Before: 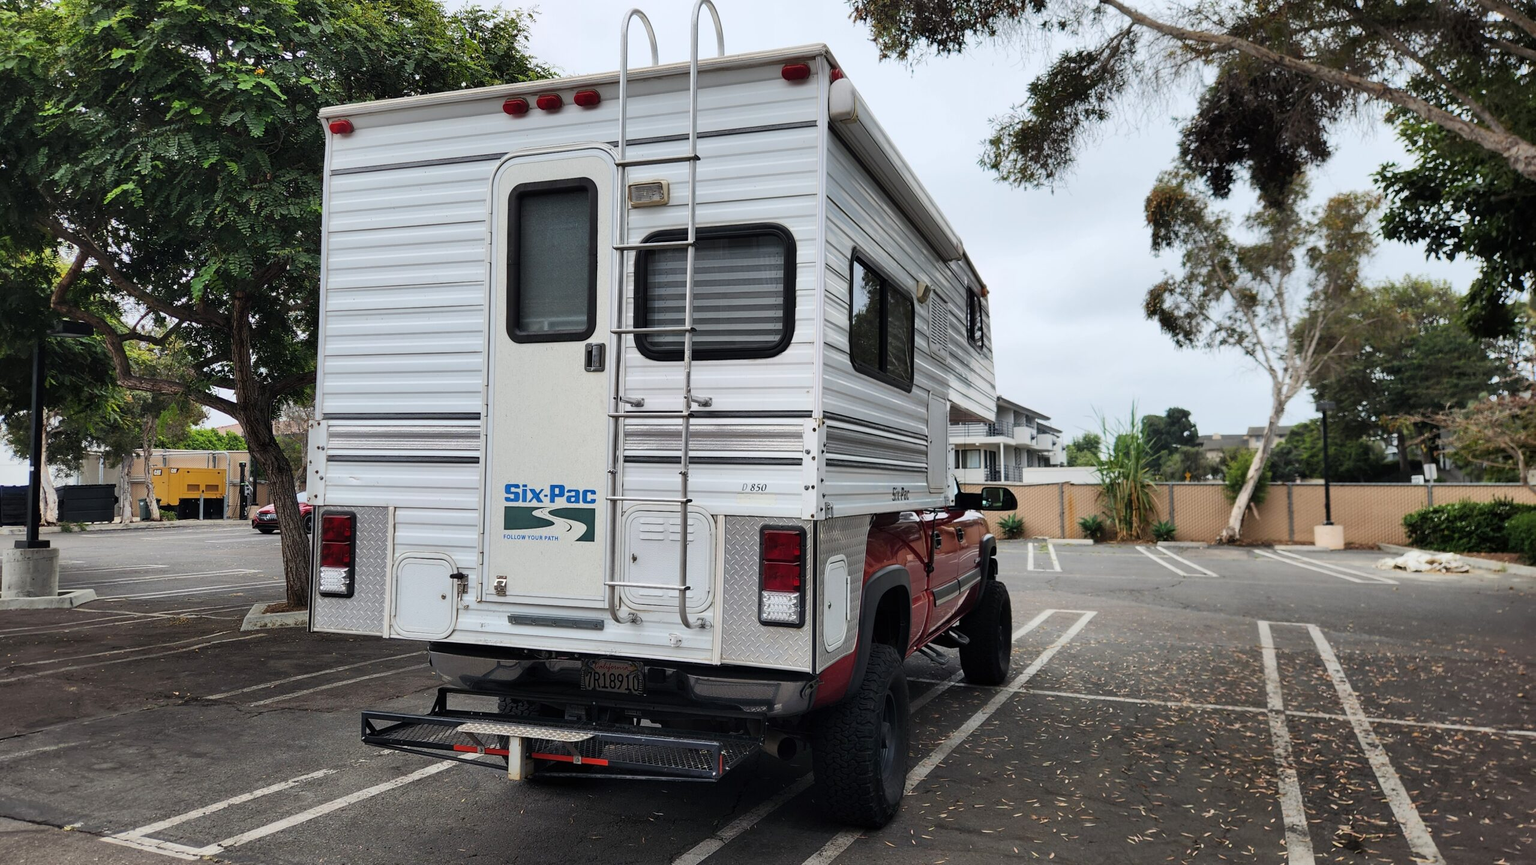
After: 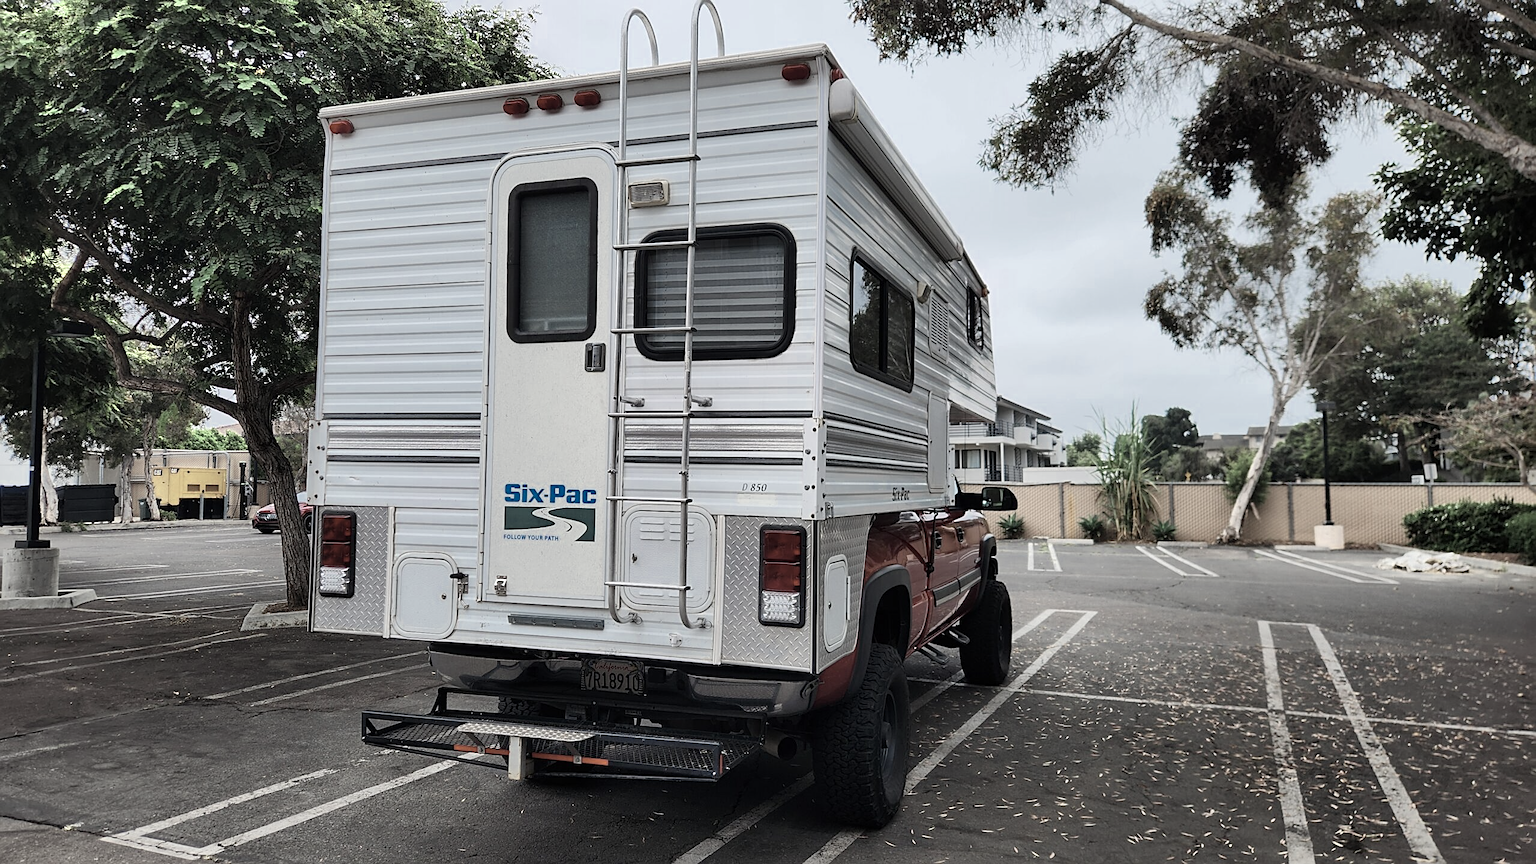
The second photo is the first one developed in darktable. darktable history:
color zones: curves: ch0 [(0.25, 0.667) (0.758, 0.368)]; ch1 [(0.215, 0.245) (0.761, 0.373)]; ch2 [(0.247, 0.554) (0.761, 0.436)]
sharpen: on, module defaults
